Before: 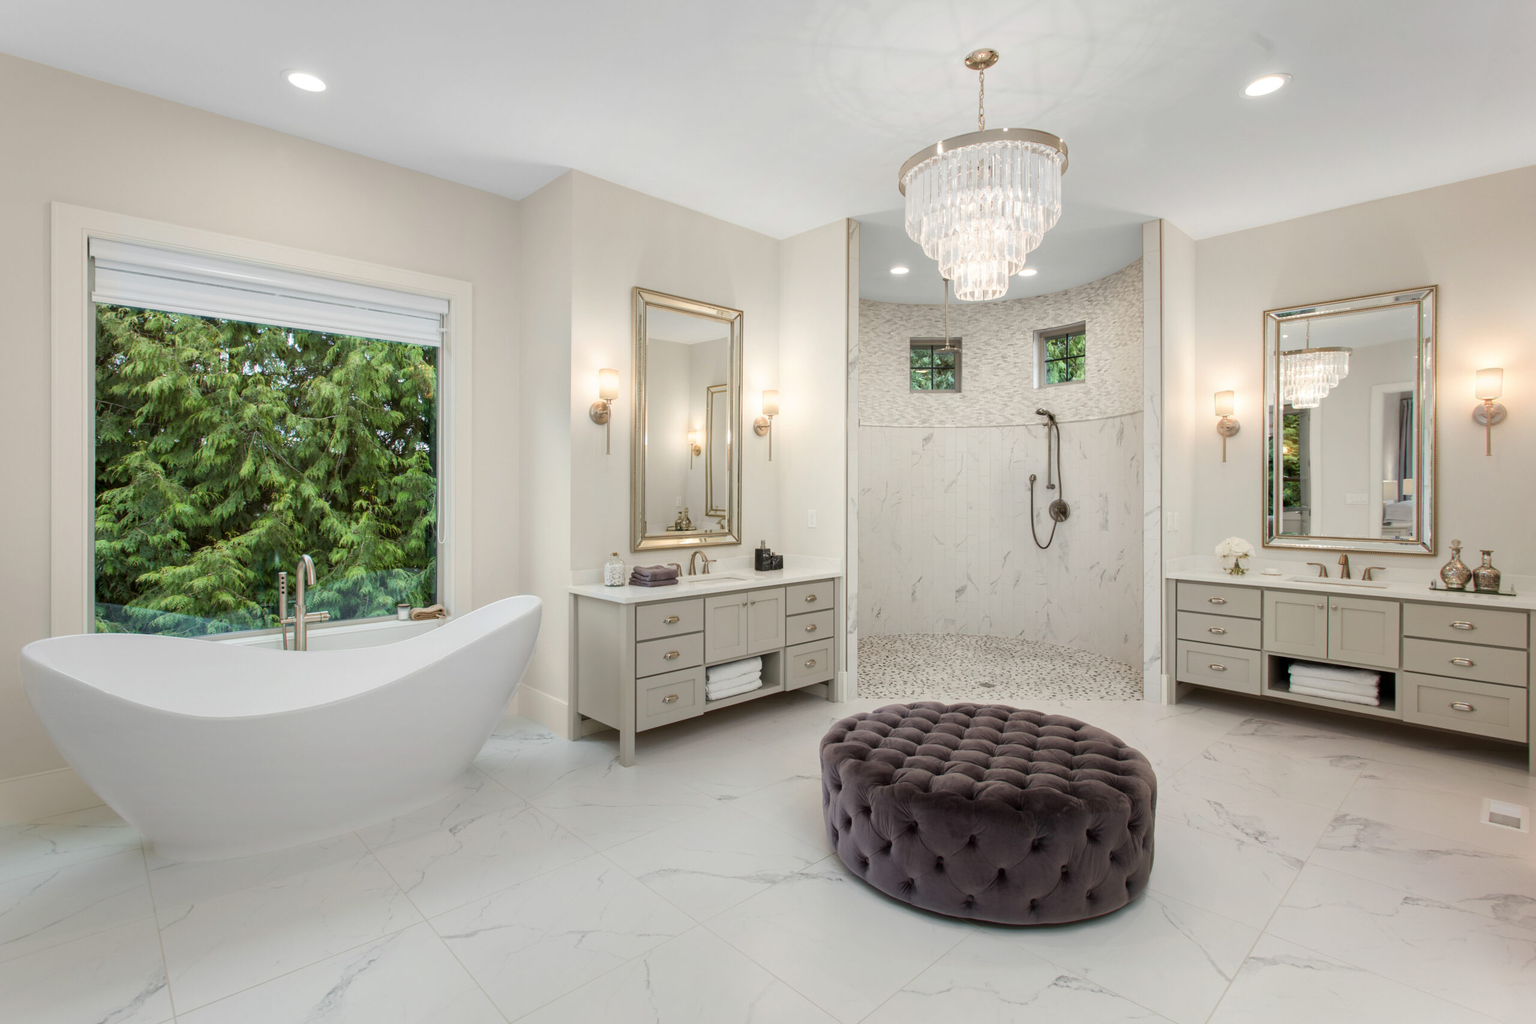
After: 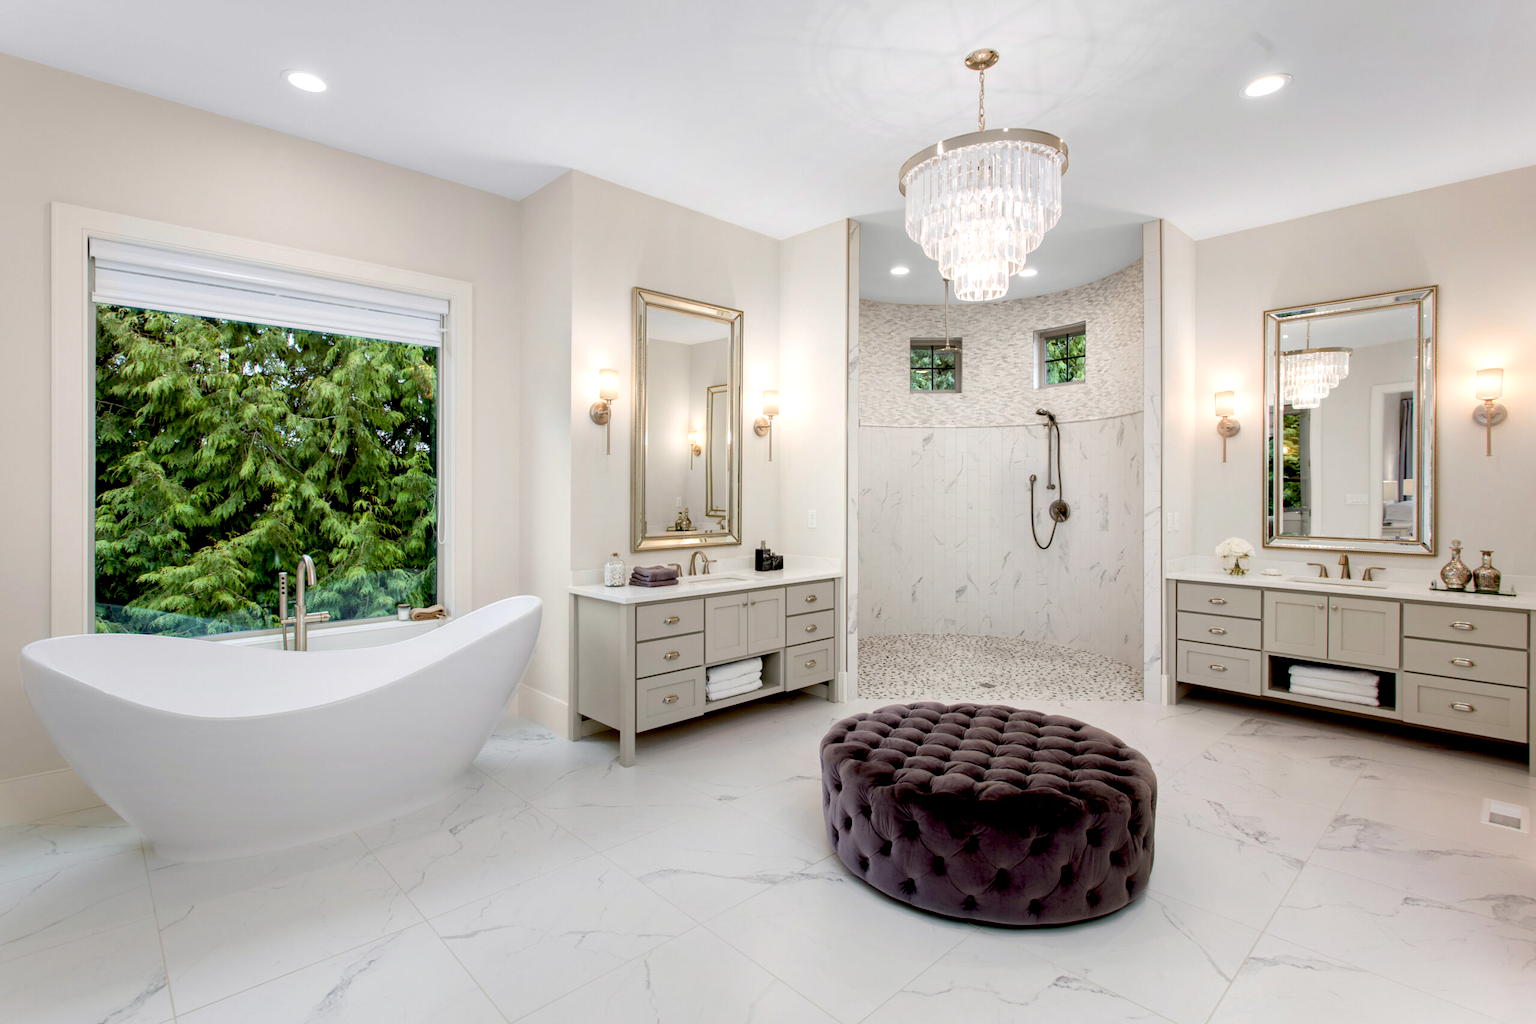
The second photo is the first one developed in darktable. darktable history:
white balance: red 1.004, blue 1.024
exposure: black level correction 0.025, exposure 0.182 EV, compensate highlight preservation false
